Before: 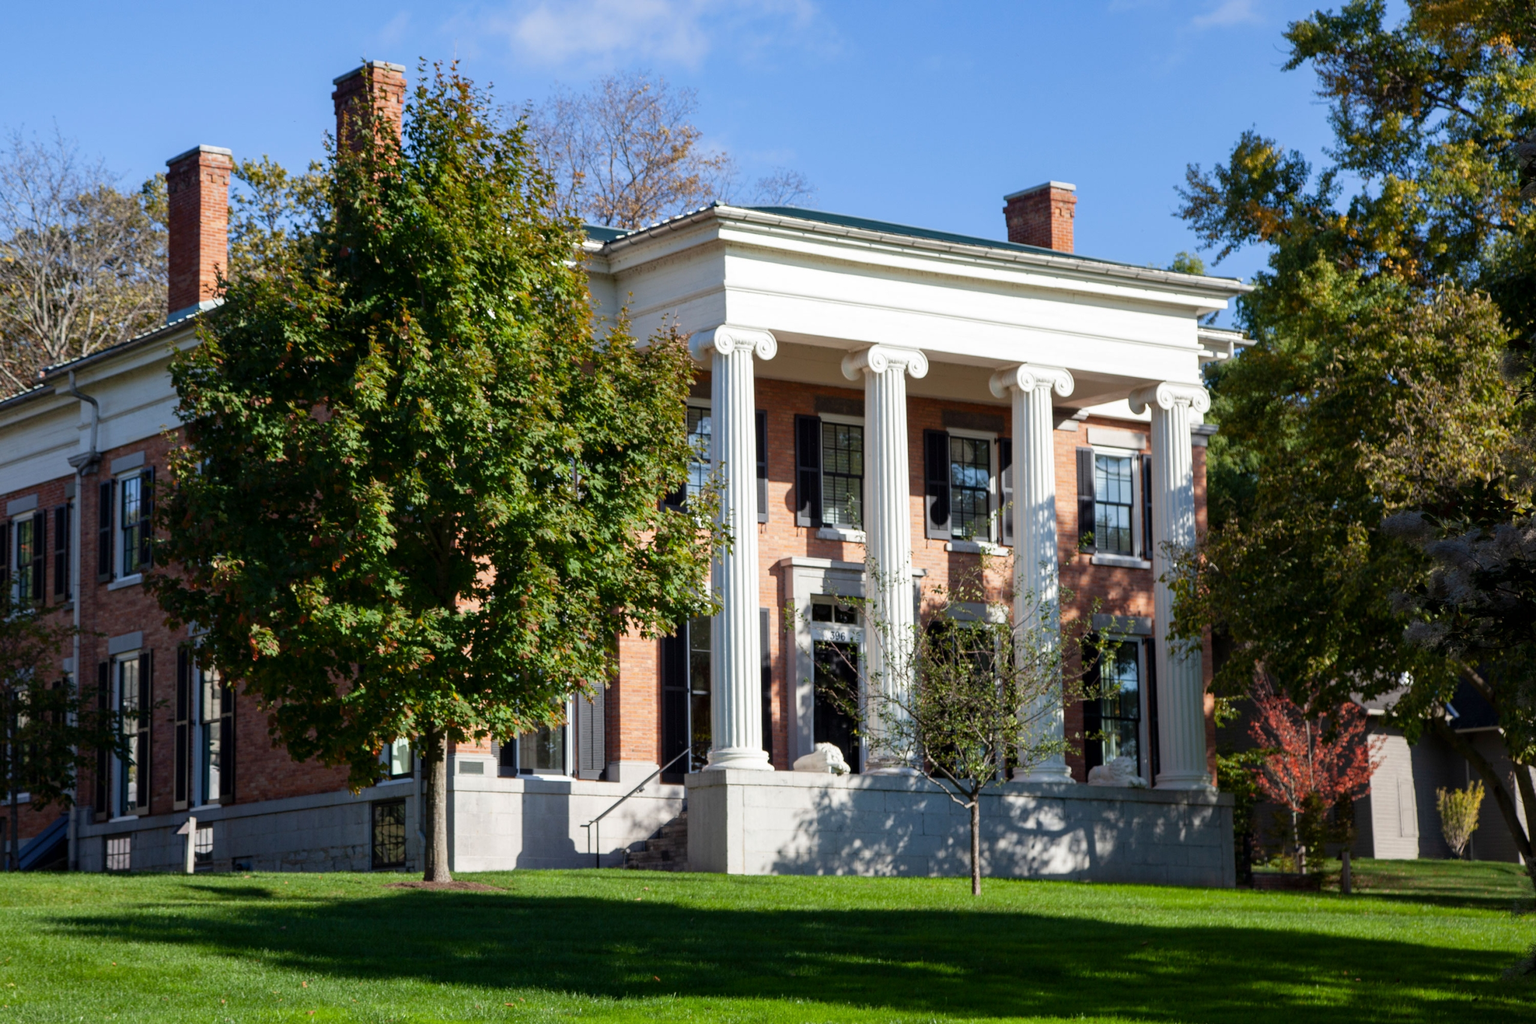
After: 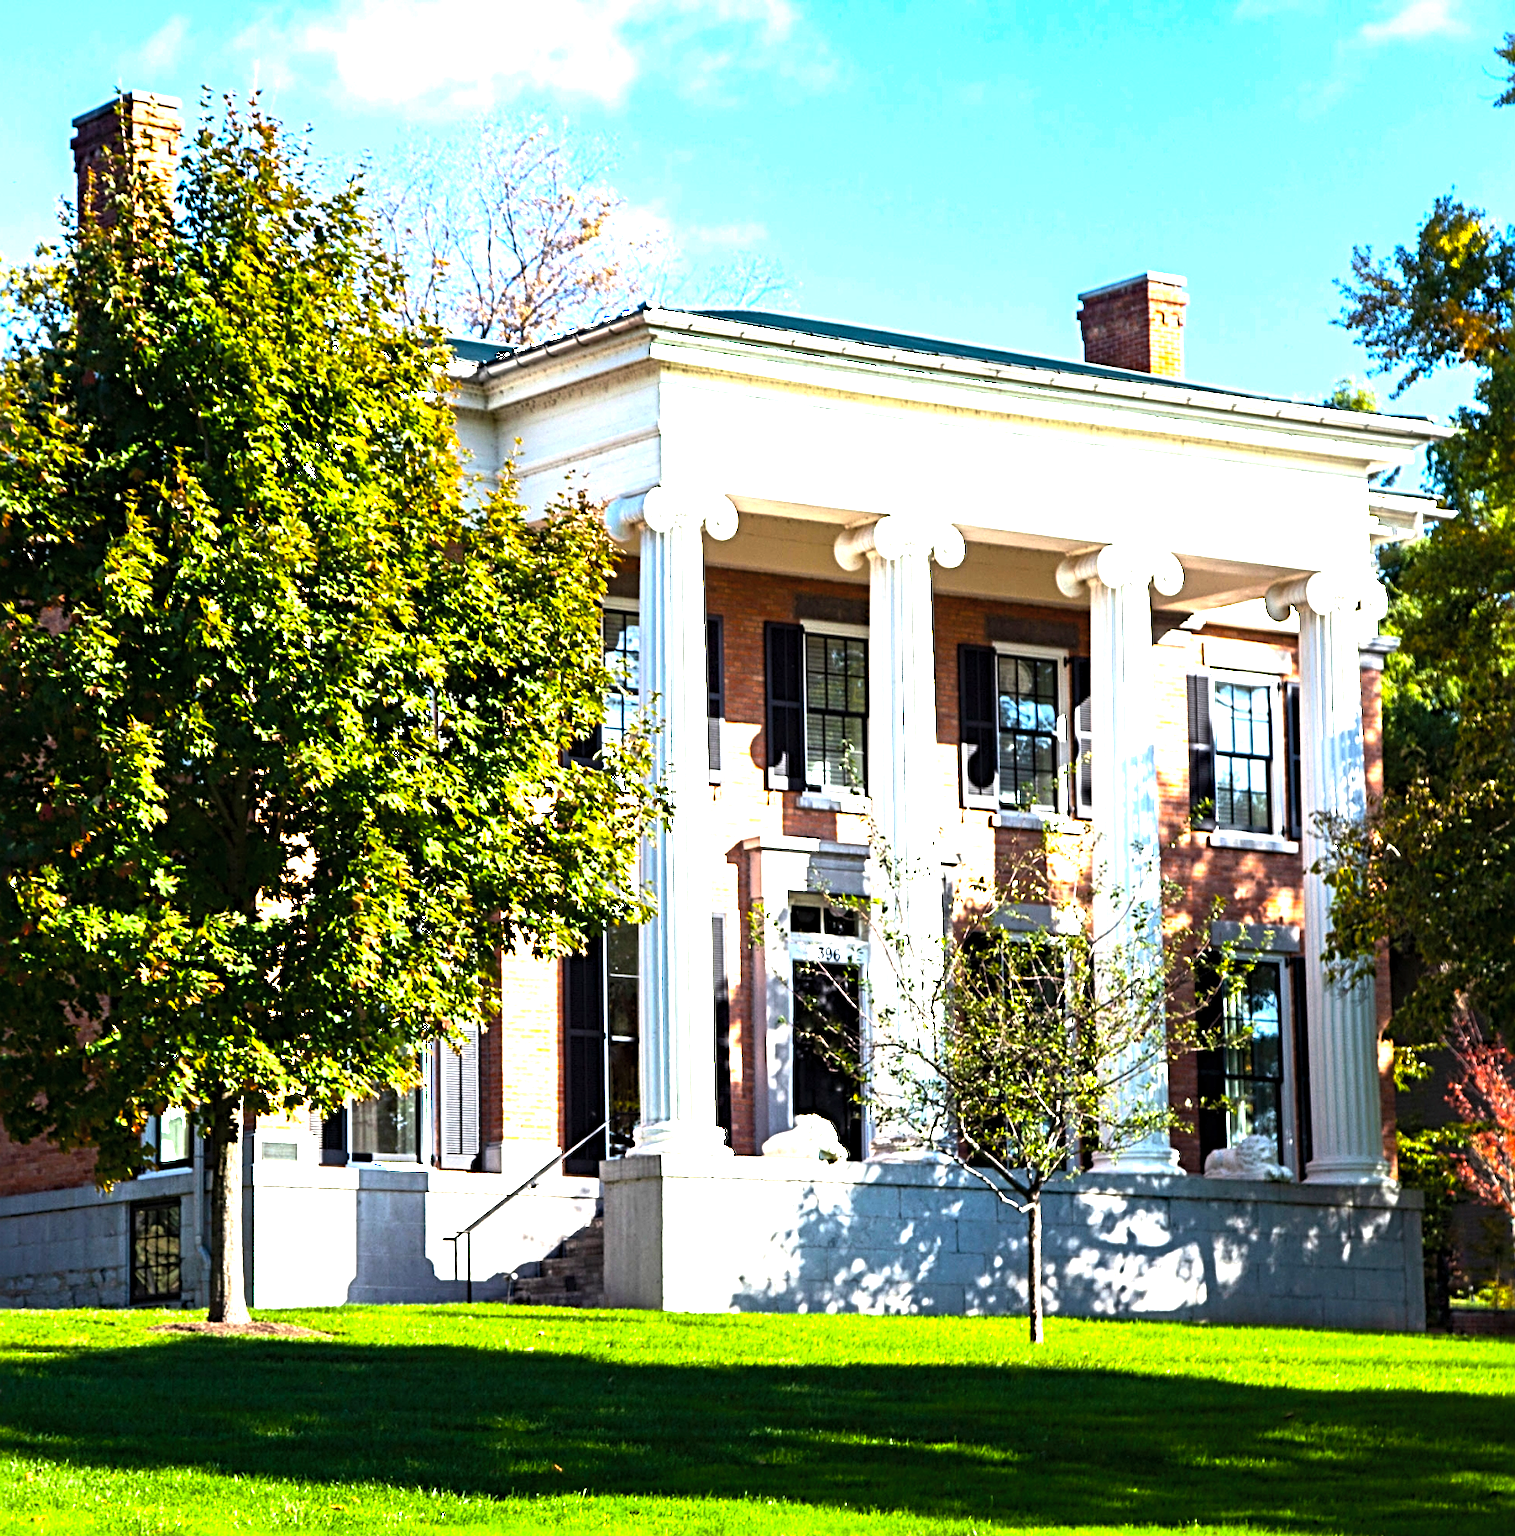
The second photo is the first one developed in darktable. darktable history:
sharpen: radius 4.831
contrast brightness saturation: contrast 0.049, brightness 0.057, saturation 0.008
crop and rotate: left 18.58%, right 15.636%
color balance rgb: perceptual saturation grading › global saturation 25.662%, perceptual brilliance grading › global brilliance 30.15%, perceptual brilliance grading › highlights 49.548%, perceptual brilliance grading › mid-tones 50.953%, perceptual brilliance grading › shadows -22.408%, global vibrance 14.555%
